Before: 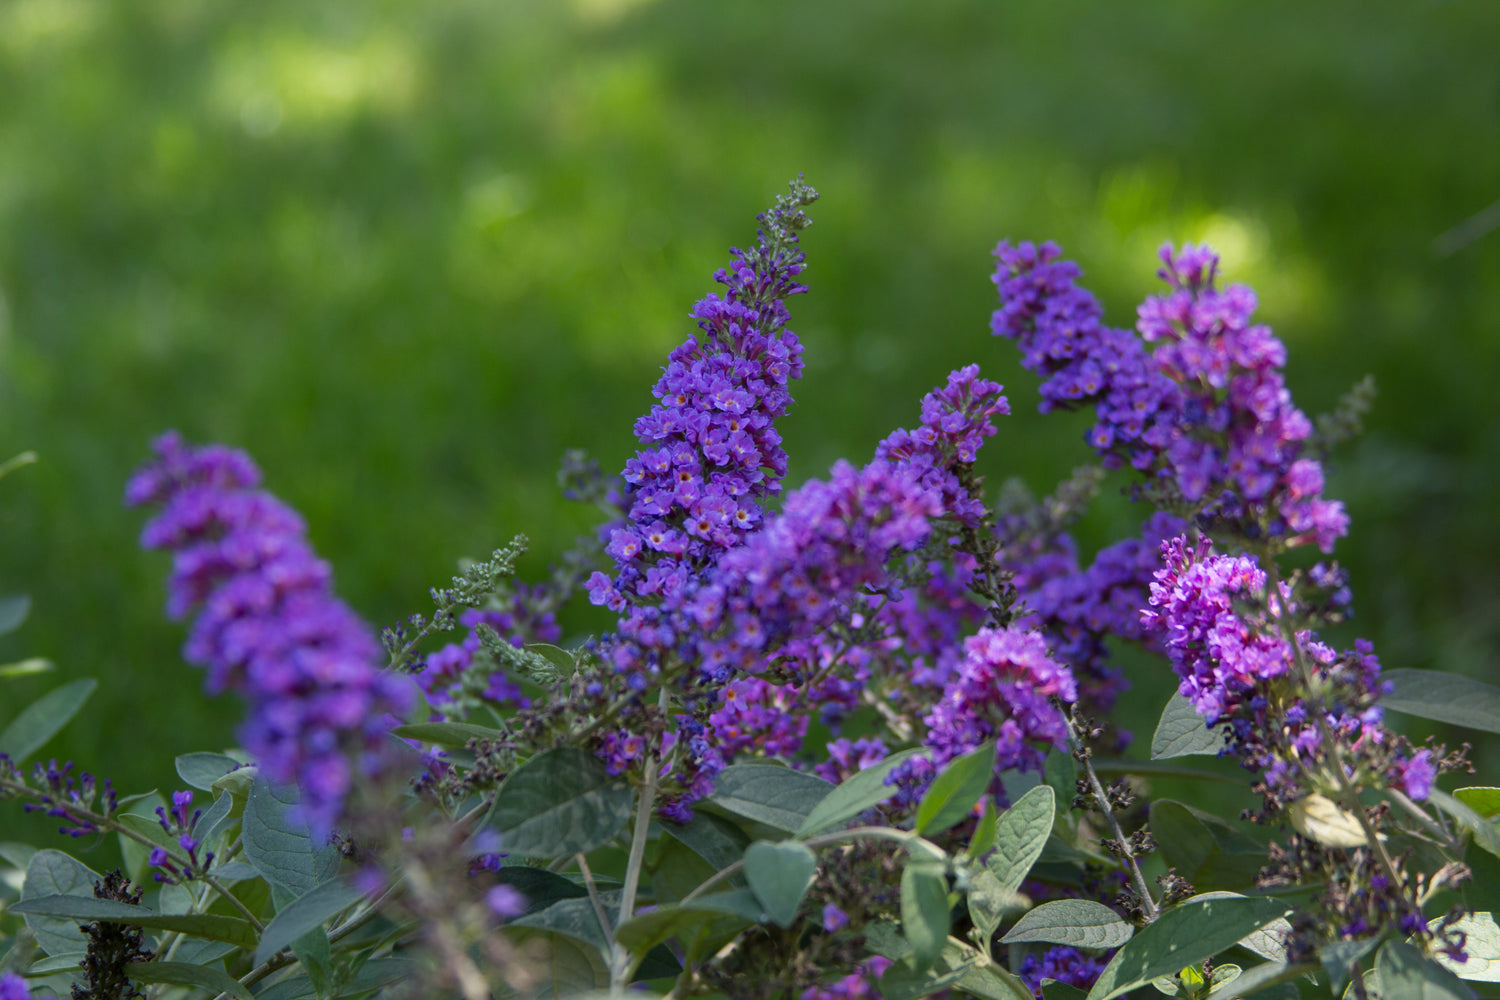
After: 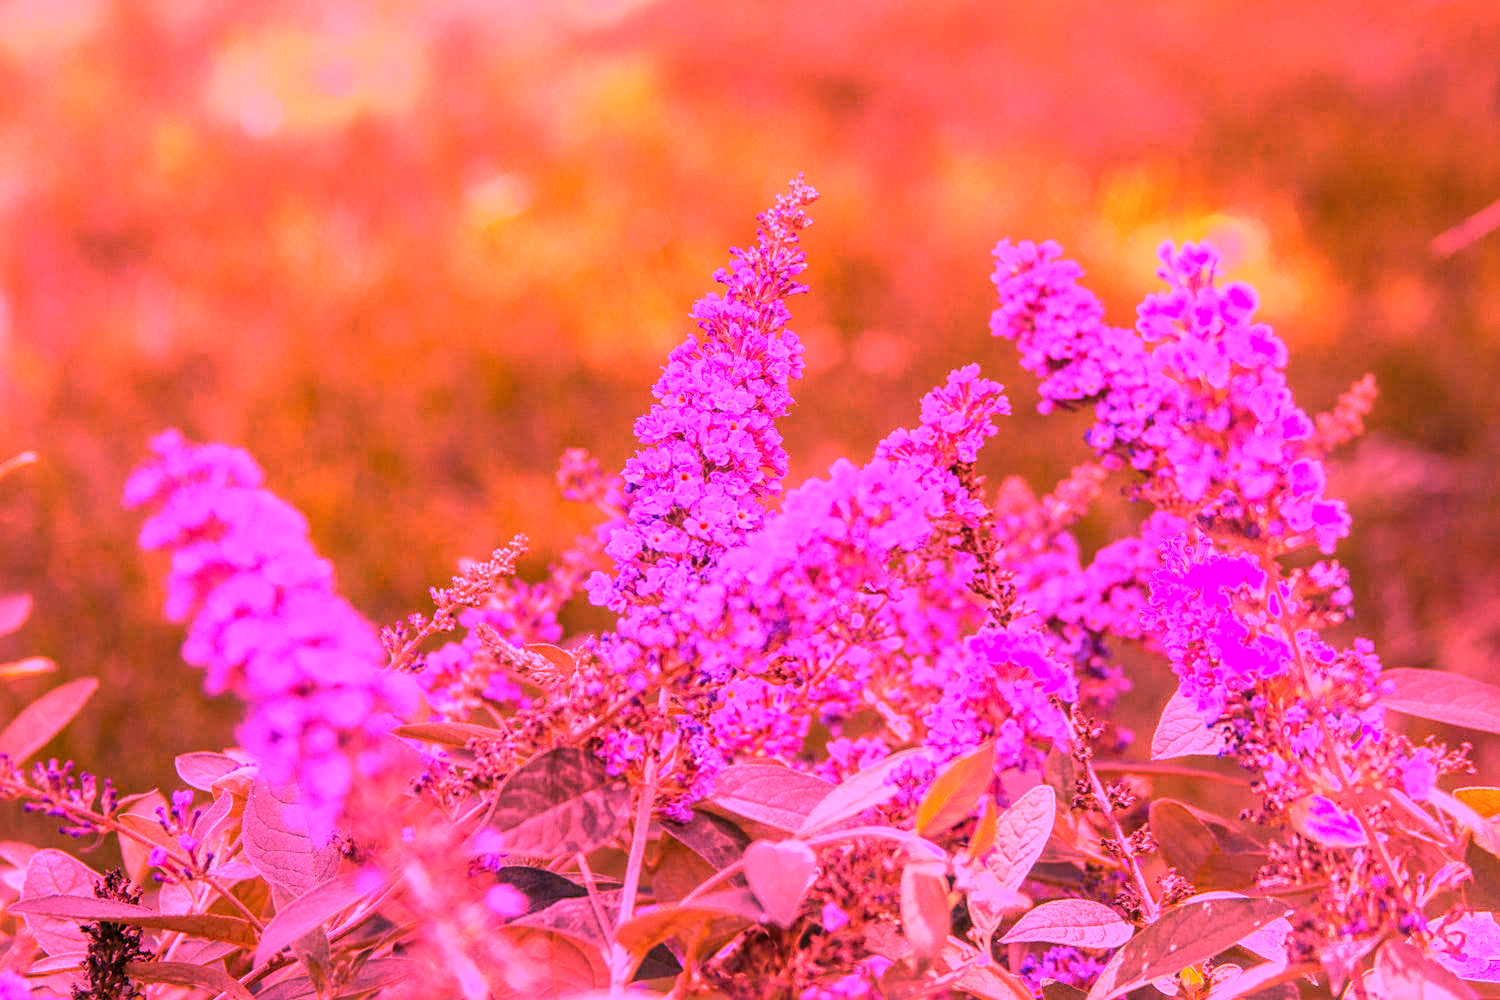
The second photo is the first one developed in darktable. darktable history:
sharpen: amount 0.2
white balance: red 4.26, blue 1.802
local contrast: on, module defaults
